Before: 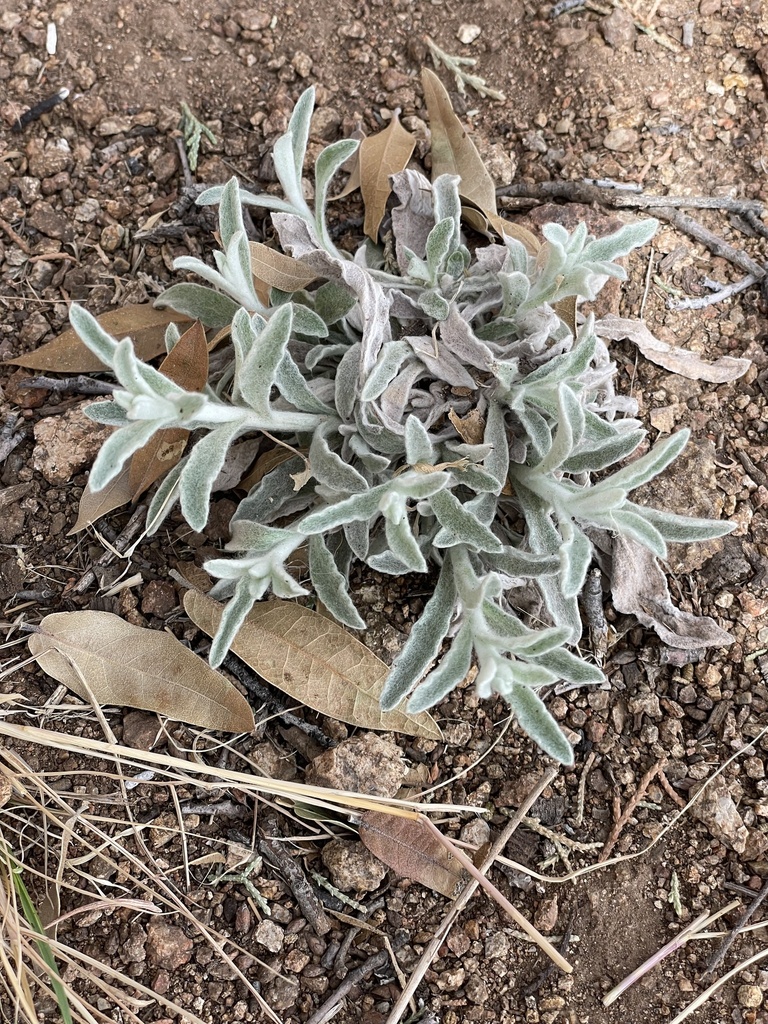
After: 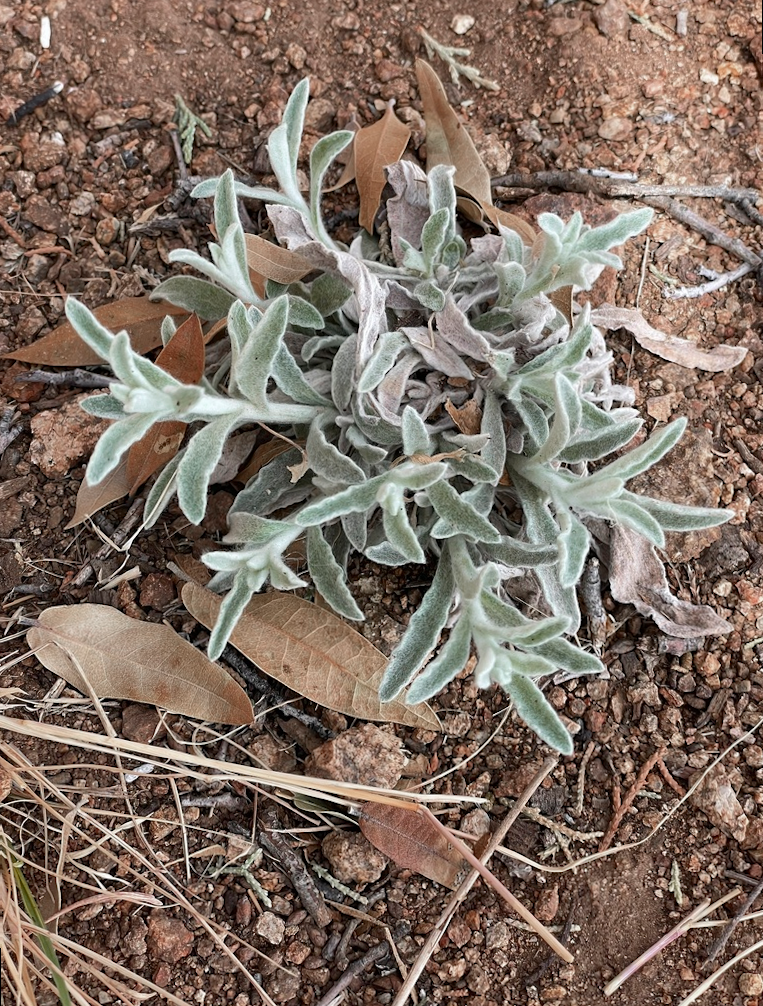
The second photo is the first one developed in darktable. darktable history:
color zones: curves: ch0 [(0, 0.299) (0.25, 0.383) (0.456, 0.352) (0.736, 0.571)]; ch1 [(0, 0.63) (0.151, 0.568) (0.254, 0.416) (0.47, 0.558) (0.732, 0.37) (0.909, 0.492)]; ch2 [(0.004, 0.604) (0.158, 0.443) (0.257, 0.403) (0.761, 0.468)]
rotate and perspective: rotation -0.45°, automatic cropping original format, crop left 0.008, crop right 0.992, crop top 0.012, crop bottom 0.988
